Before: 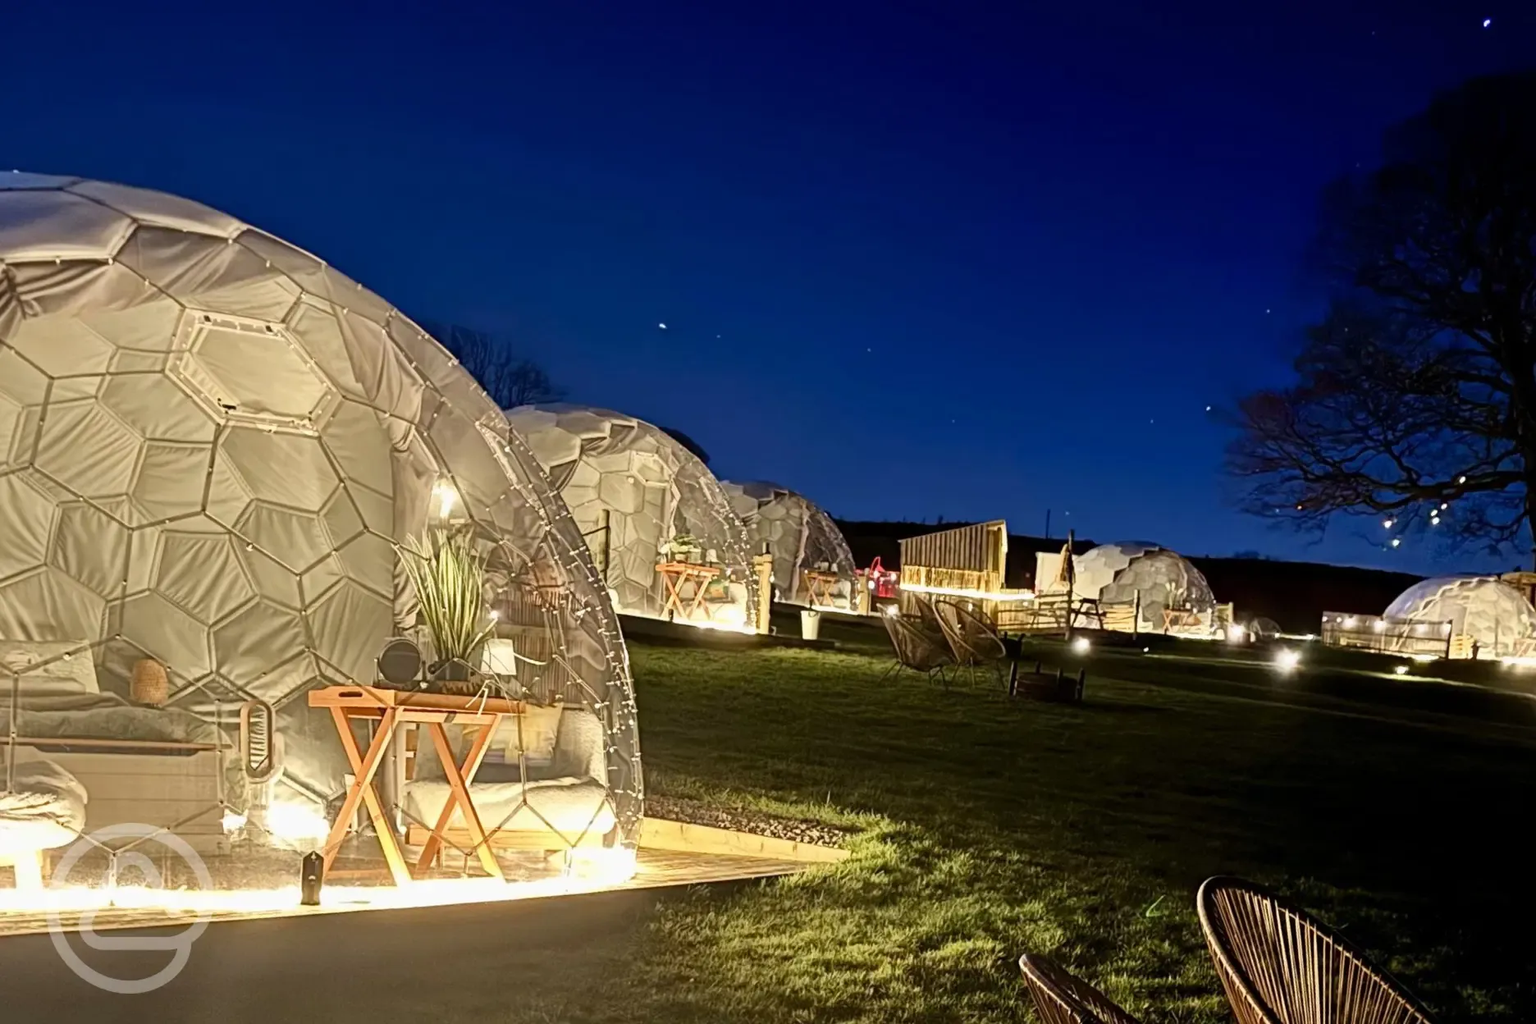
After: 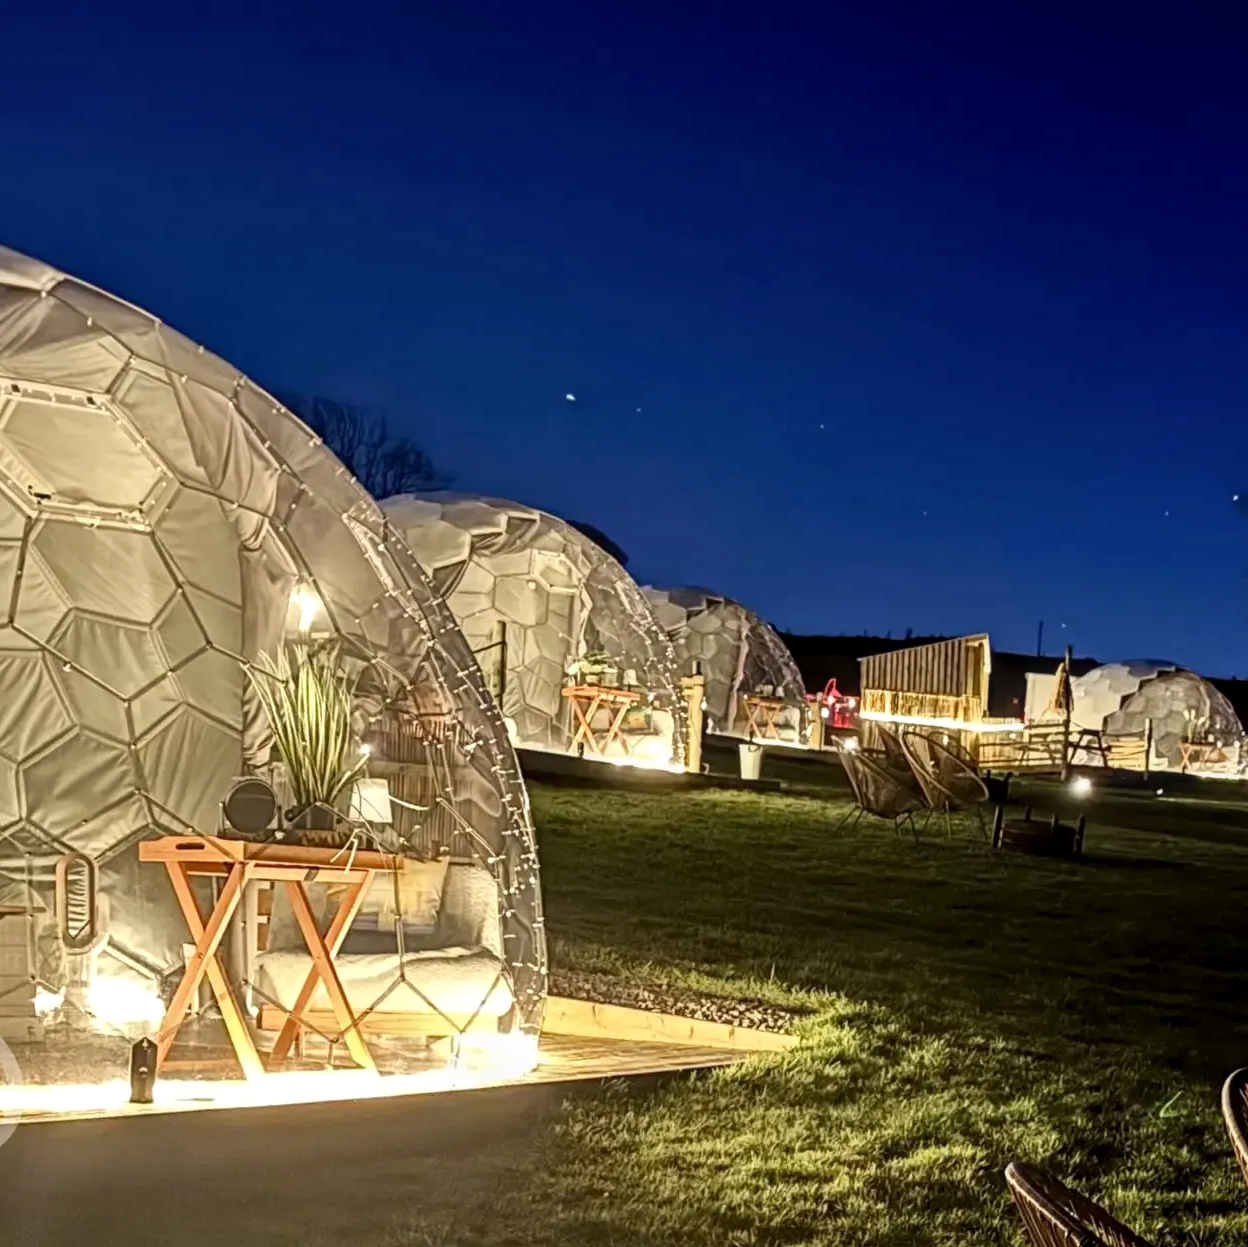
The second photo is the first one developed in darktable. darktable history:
crop and rotate: left 12.703%, right 20.603%
local contrast: detail 130%
